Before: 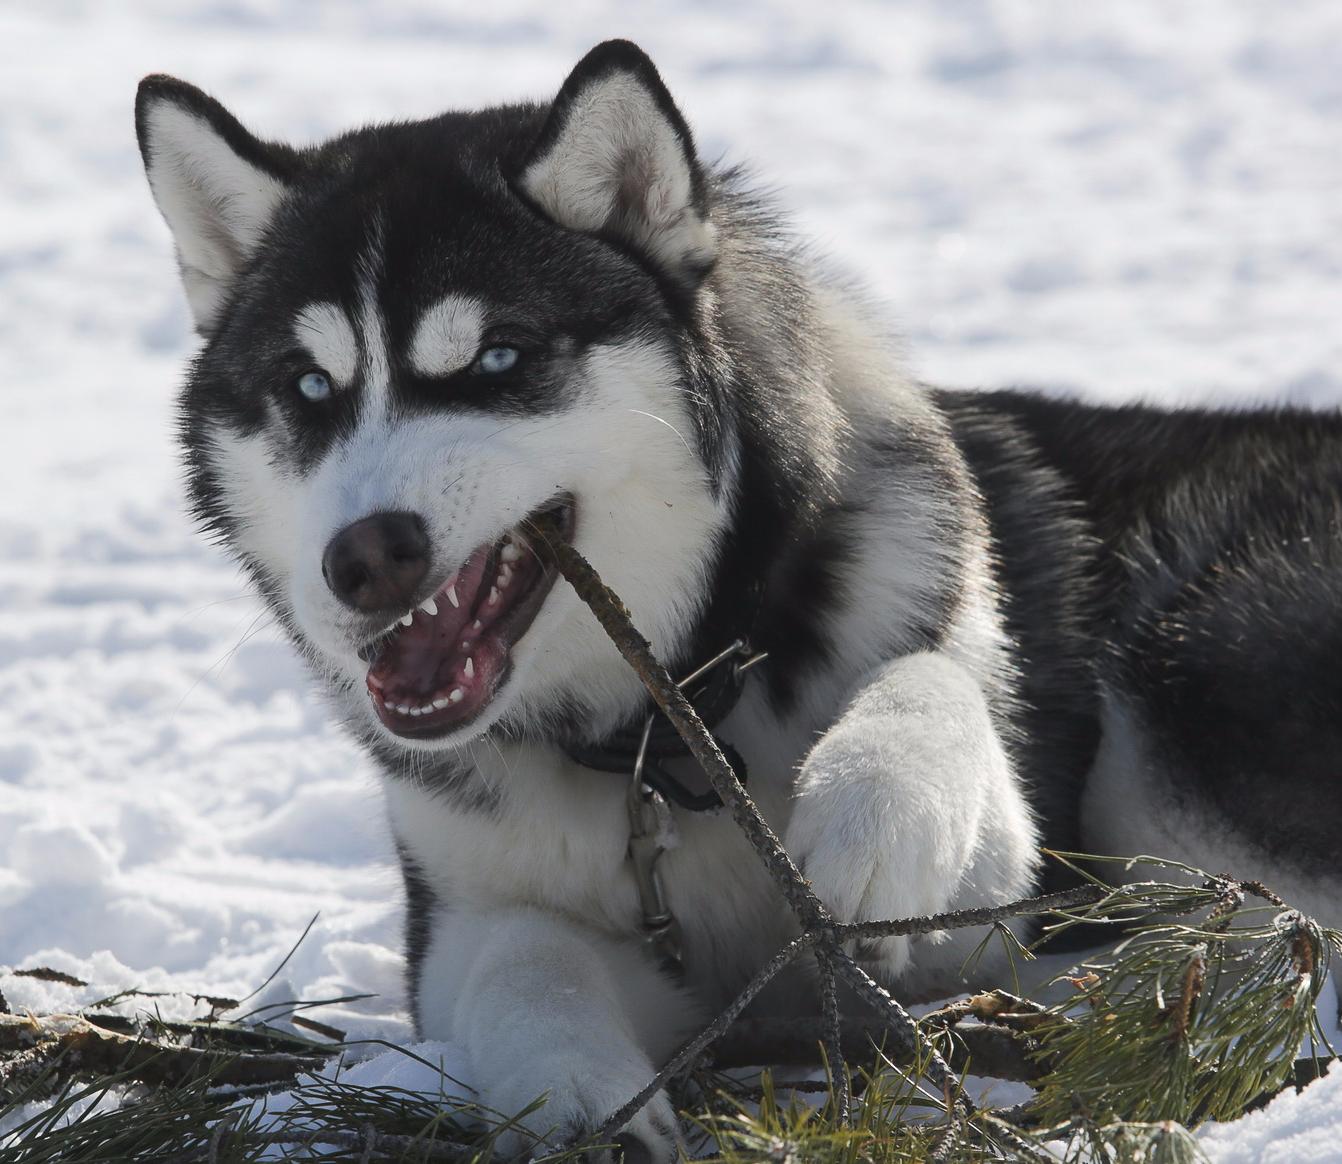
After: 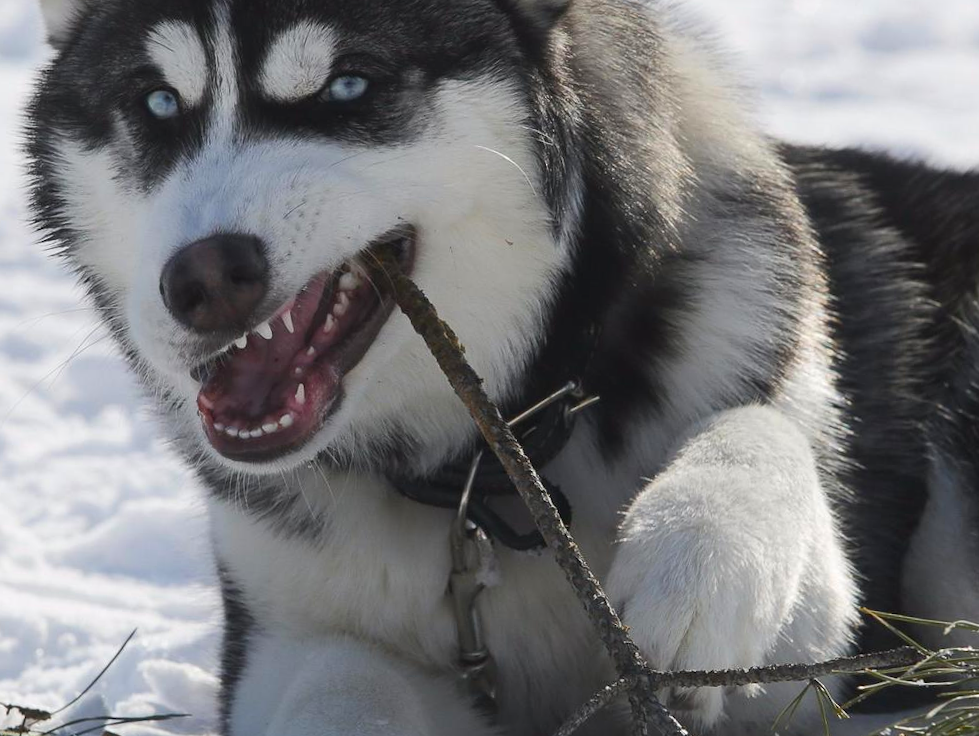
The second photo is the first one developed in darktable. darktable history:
exposure: black level correction 0, compensate exposure bias true, compensate highlight preservation false
crop and rotate: angle -3.37°, left 9.79%, top 20.73%, right 12.42%, bottom 11.82%
contrast brightness saturation: saturation -0.05
color balance rgb: perceptual saturation grading › global saturation 30%
